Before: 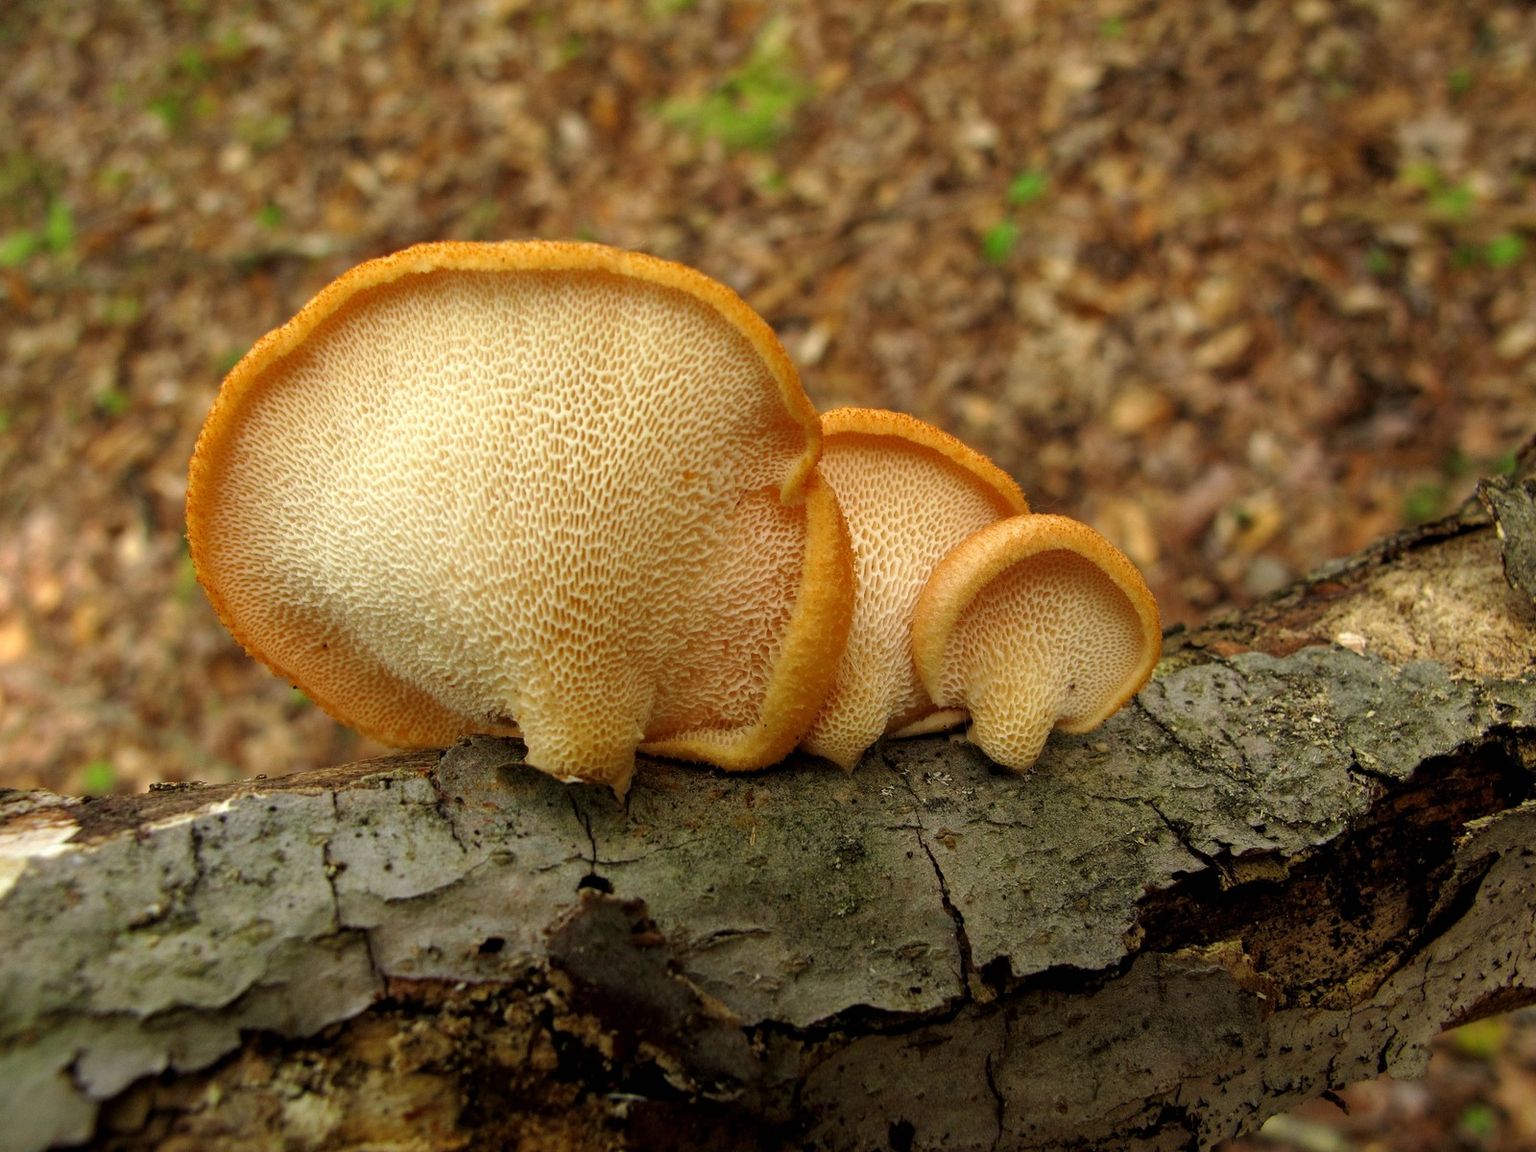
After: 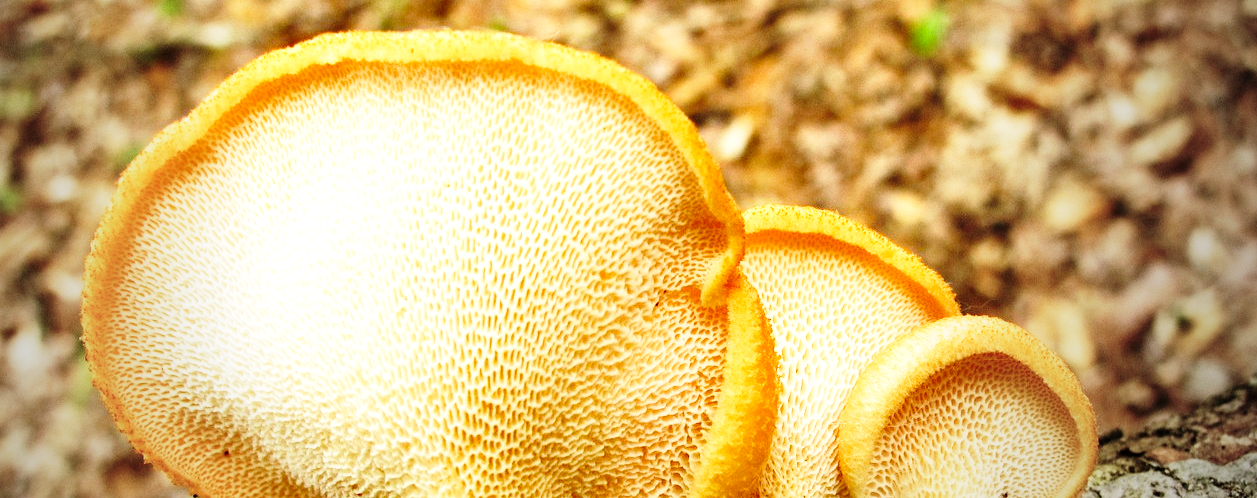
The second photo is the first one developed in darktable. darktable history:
tone equalizer: -8 EV -0.75 EV, -7 EV -0.7 EV, -6 EV -0.6 EV, -5 EV -0.4 EV, -3 EV 0.4 EV, -2 EV 0.6 EV, -1 EV 0.7 EV, +0 EV 0.75 EV, edges refinement/feathering 500, mask exposure compensation -1.57 EV, preserve details no
base curve: curves: ch0 [(0, 0) (0.028, 0.03) (0.105, 0.232) (0.387, 0.748) (0.754, 0.968) (1, 1)], fusion 1, exposure shift 0.576, preserve colors none
vignetting: fall-off start 72.14%, fall-off radius 108.07%, brightness -0.713, saturation -0.488, center (-0.054, -0.359), width/height ratio 0.729
crop: left 7.036%, top 18.398%, right 14.379%, bottom 40.043%
